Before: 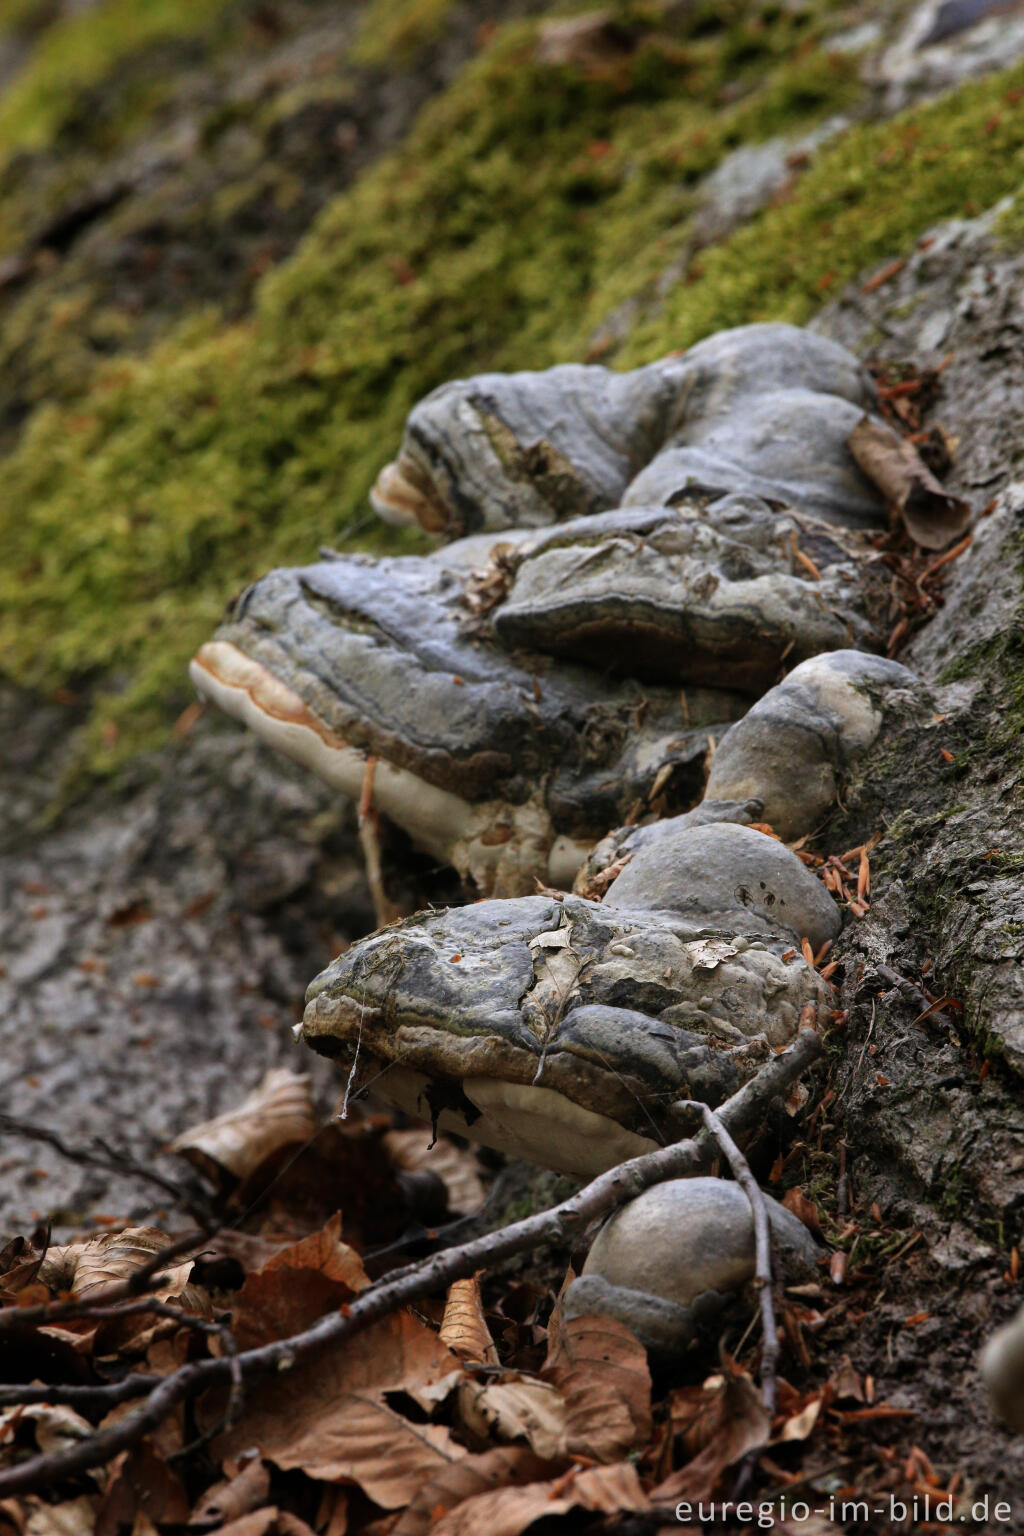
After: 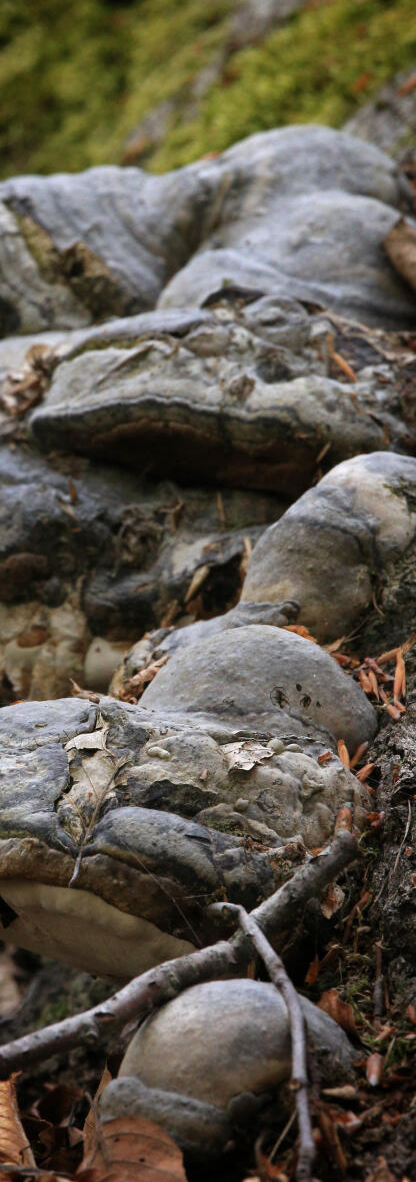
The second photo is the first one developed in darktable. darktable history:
crop: left 45.324%, top 12.907%, right 14.019%, bottom 10.083%
